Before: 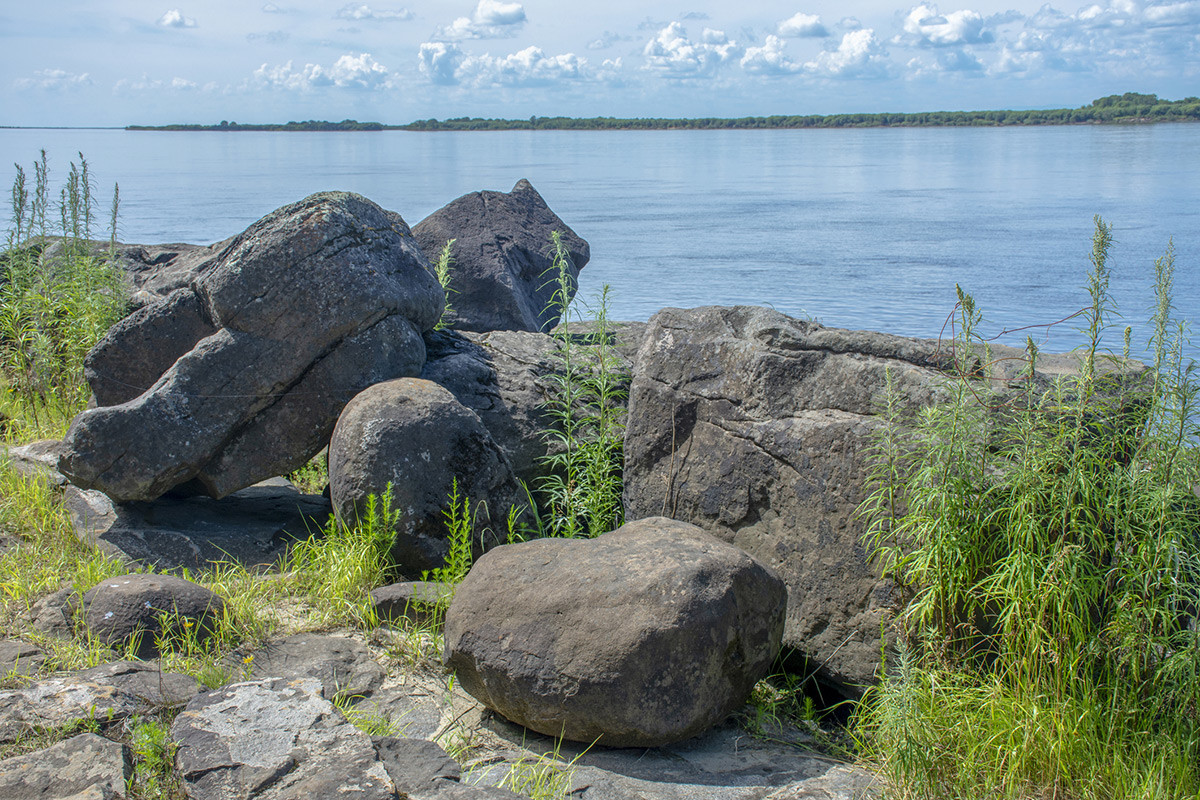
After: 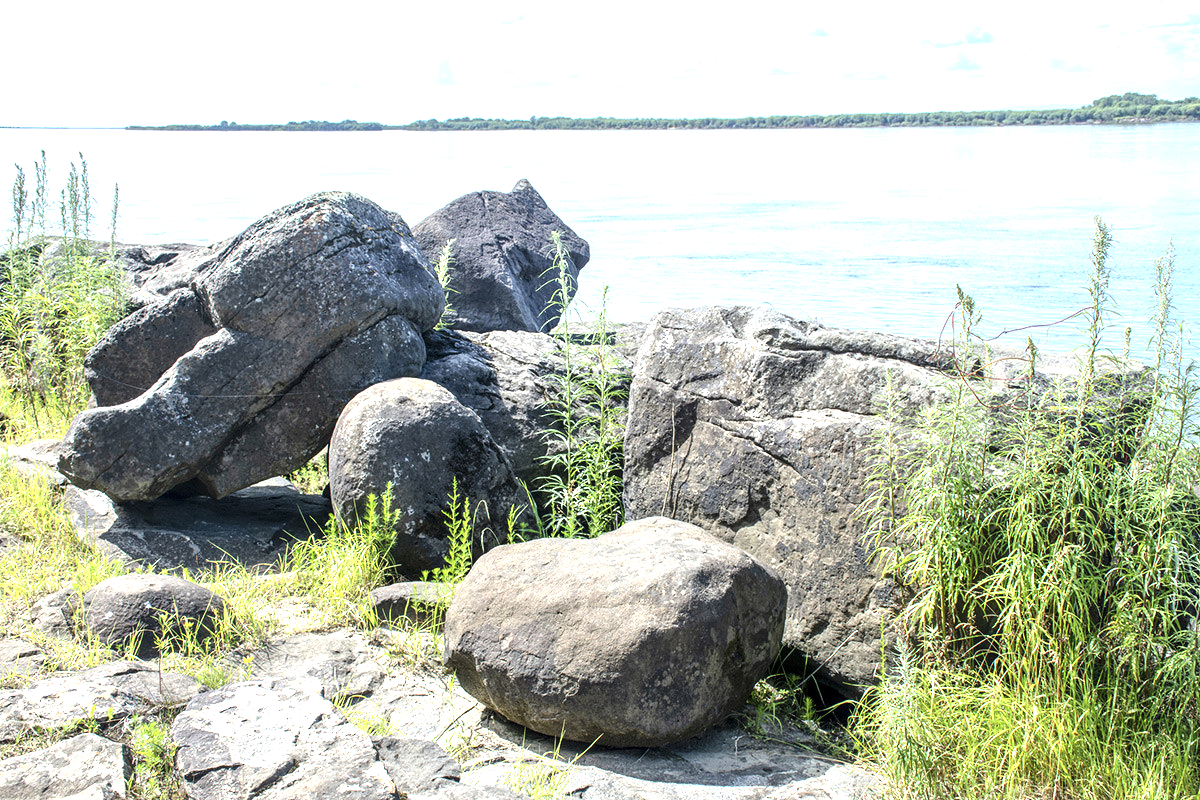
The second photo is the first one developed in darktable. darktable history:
tone equalizer: -8 EV -0.765 EV, -7 EV -0.715 EV, -6 EV -0.604 EV, -5 EV -0.388 EV, -3 EV 0.381 EV, -2 EV 0.6 EV, -1 EV 0.678 EV, +0 EV 0.729 EV, edges refinement/feathering 500, mask exposure compensation -1.57 EV, preserve details no
exposure: exposure 0.951 EV, compensate exposure bias true, compensate highlight preservation false
contrast brightness saturation: saturation -0.164
